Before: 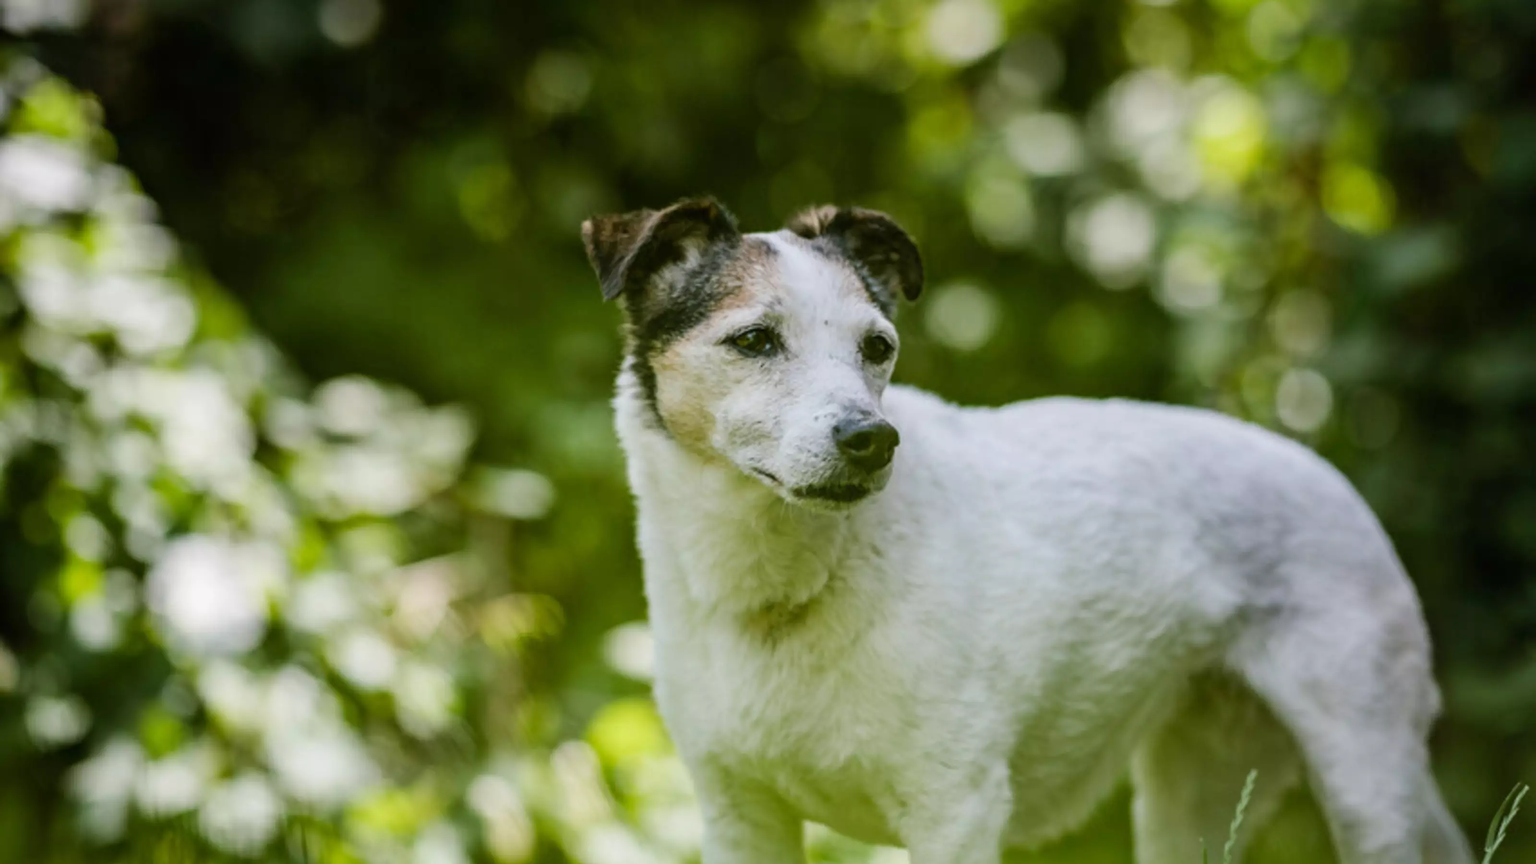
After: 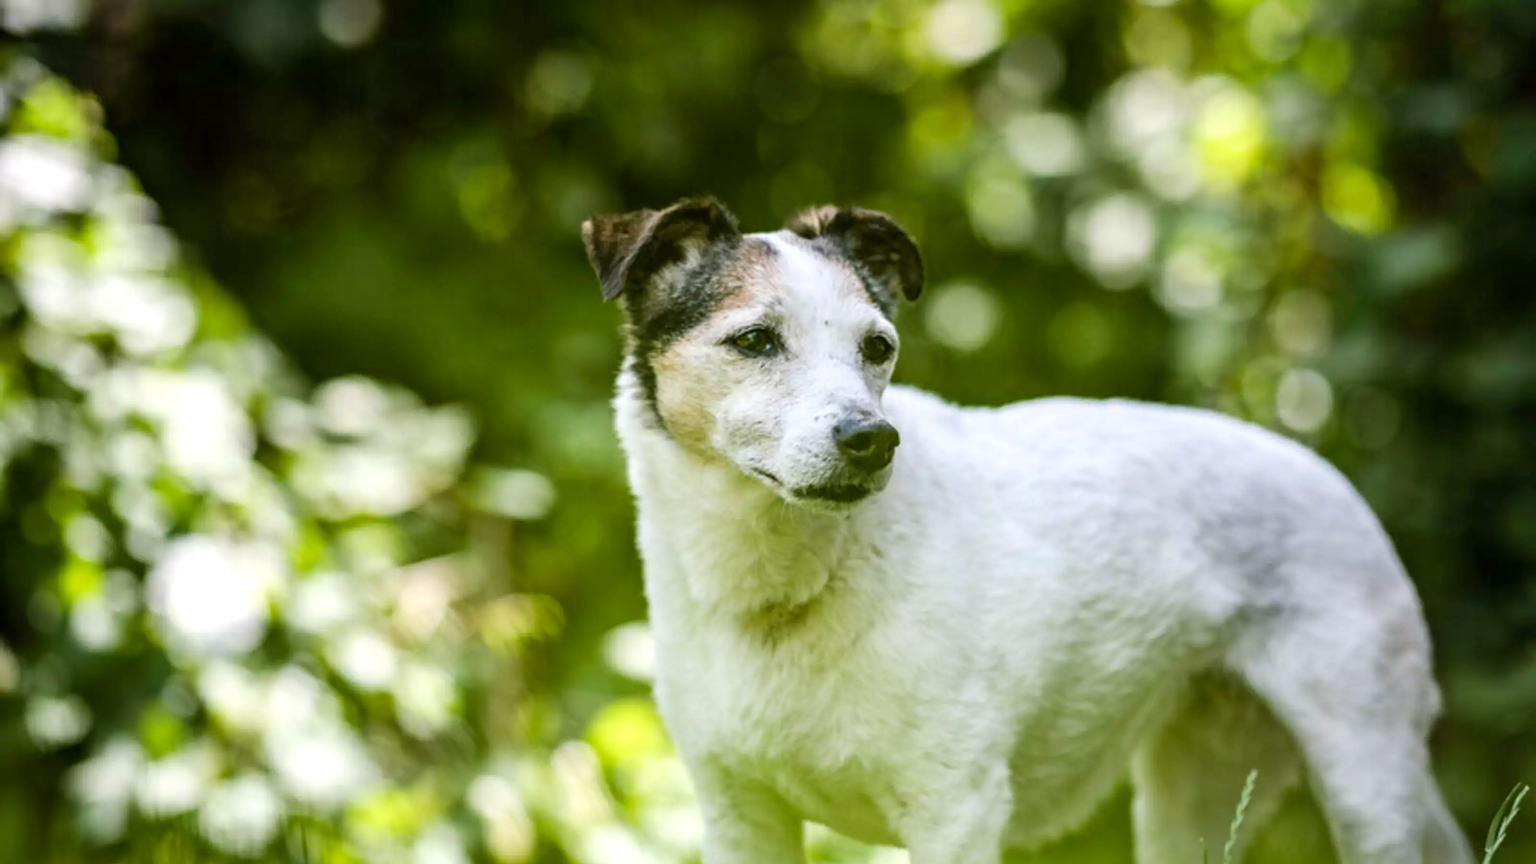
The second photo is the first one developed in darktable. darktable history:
exposure: black level correction 0.001, exposure 0.5 EV, compensate exposure bias true, compensate highlight preservation false
levels: mode automatic
